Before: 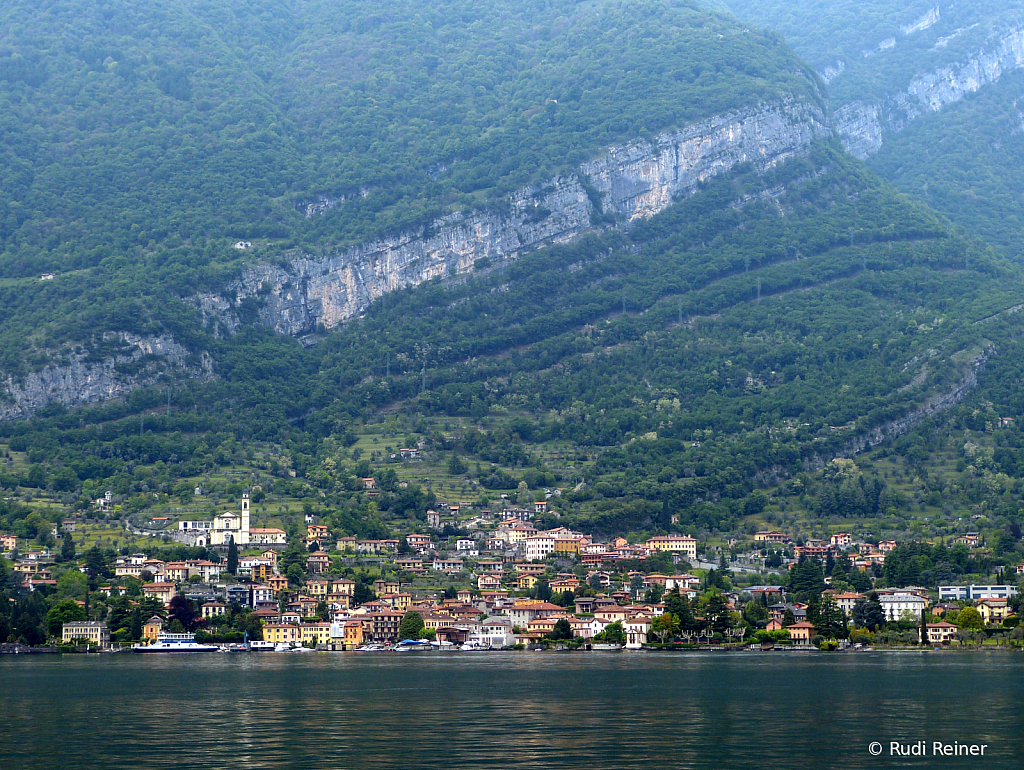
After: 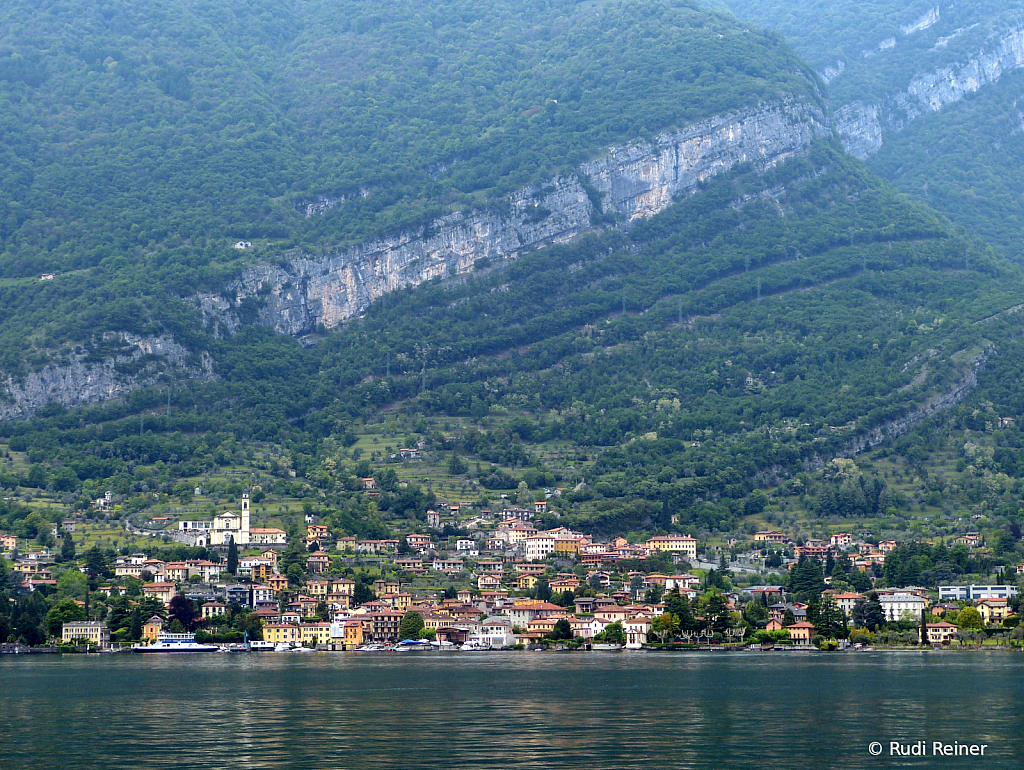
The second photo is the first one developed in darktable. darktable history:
shadows and highlights: shadows 52.64, soften with gaussian
